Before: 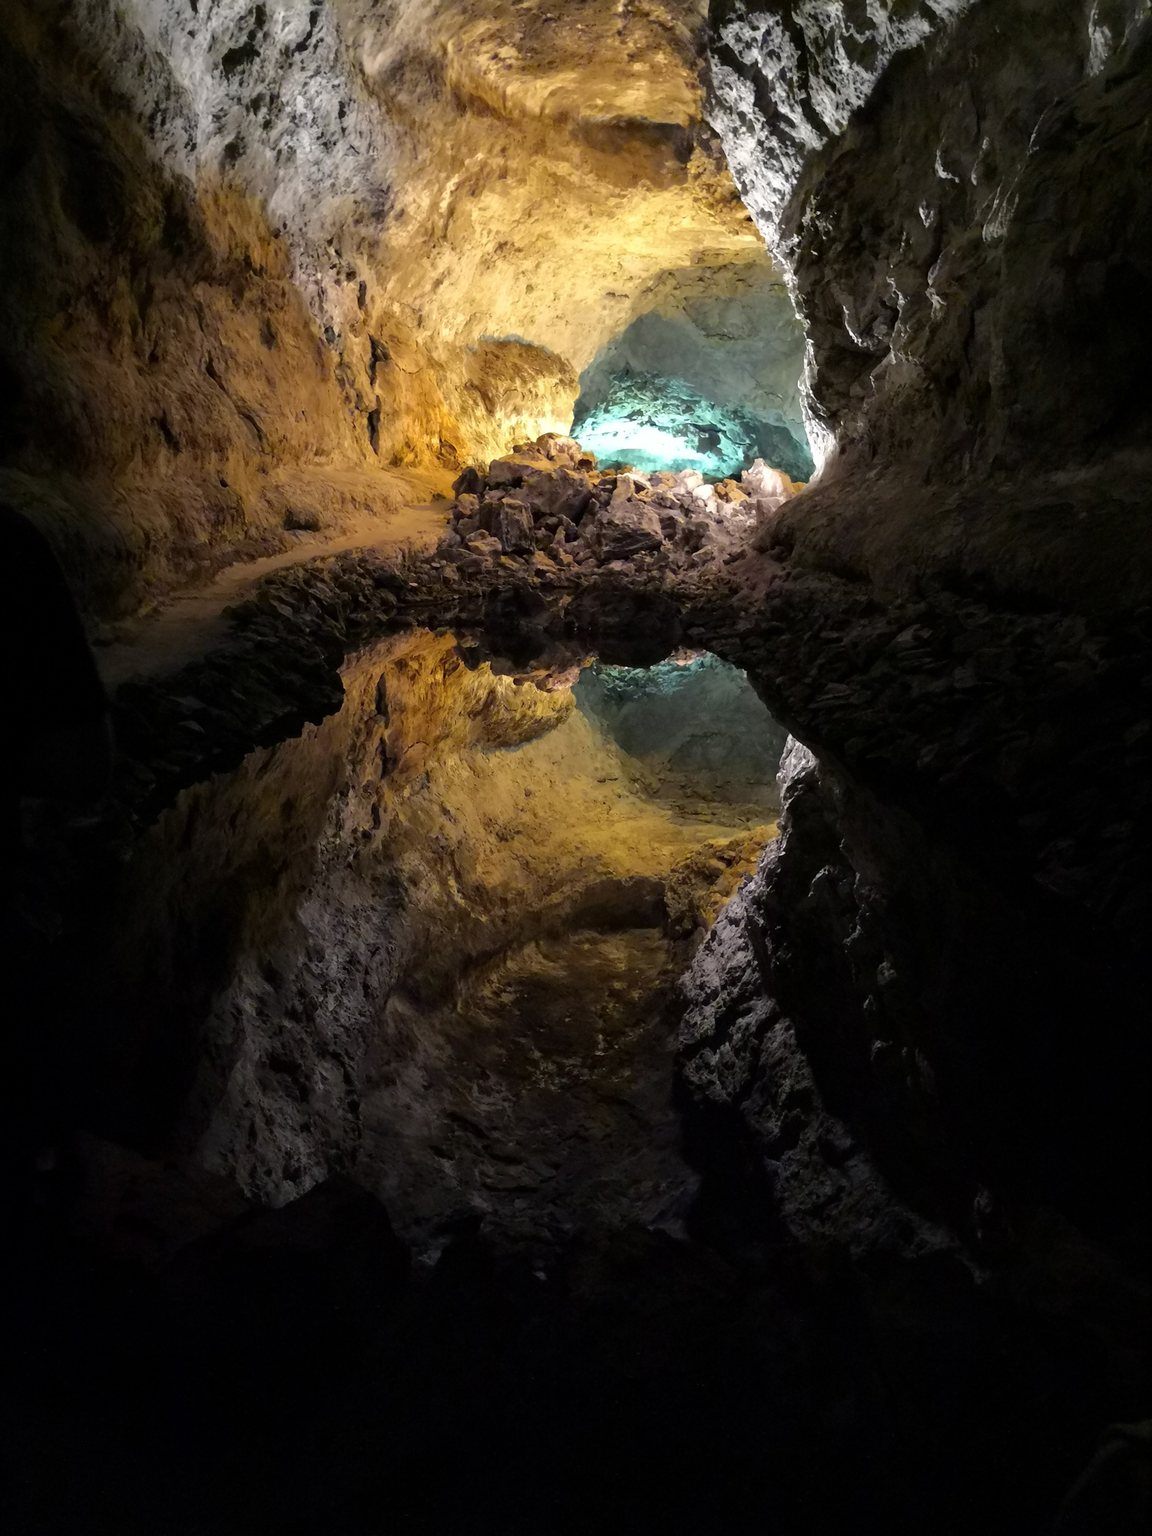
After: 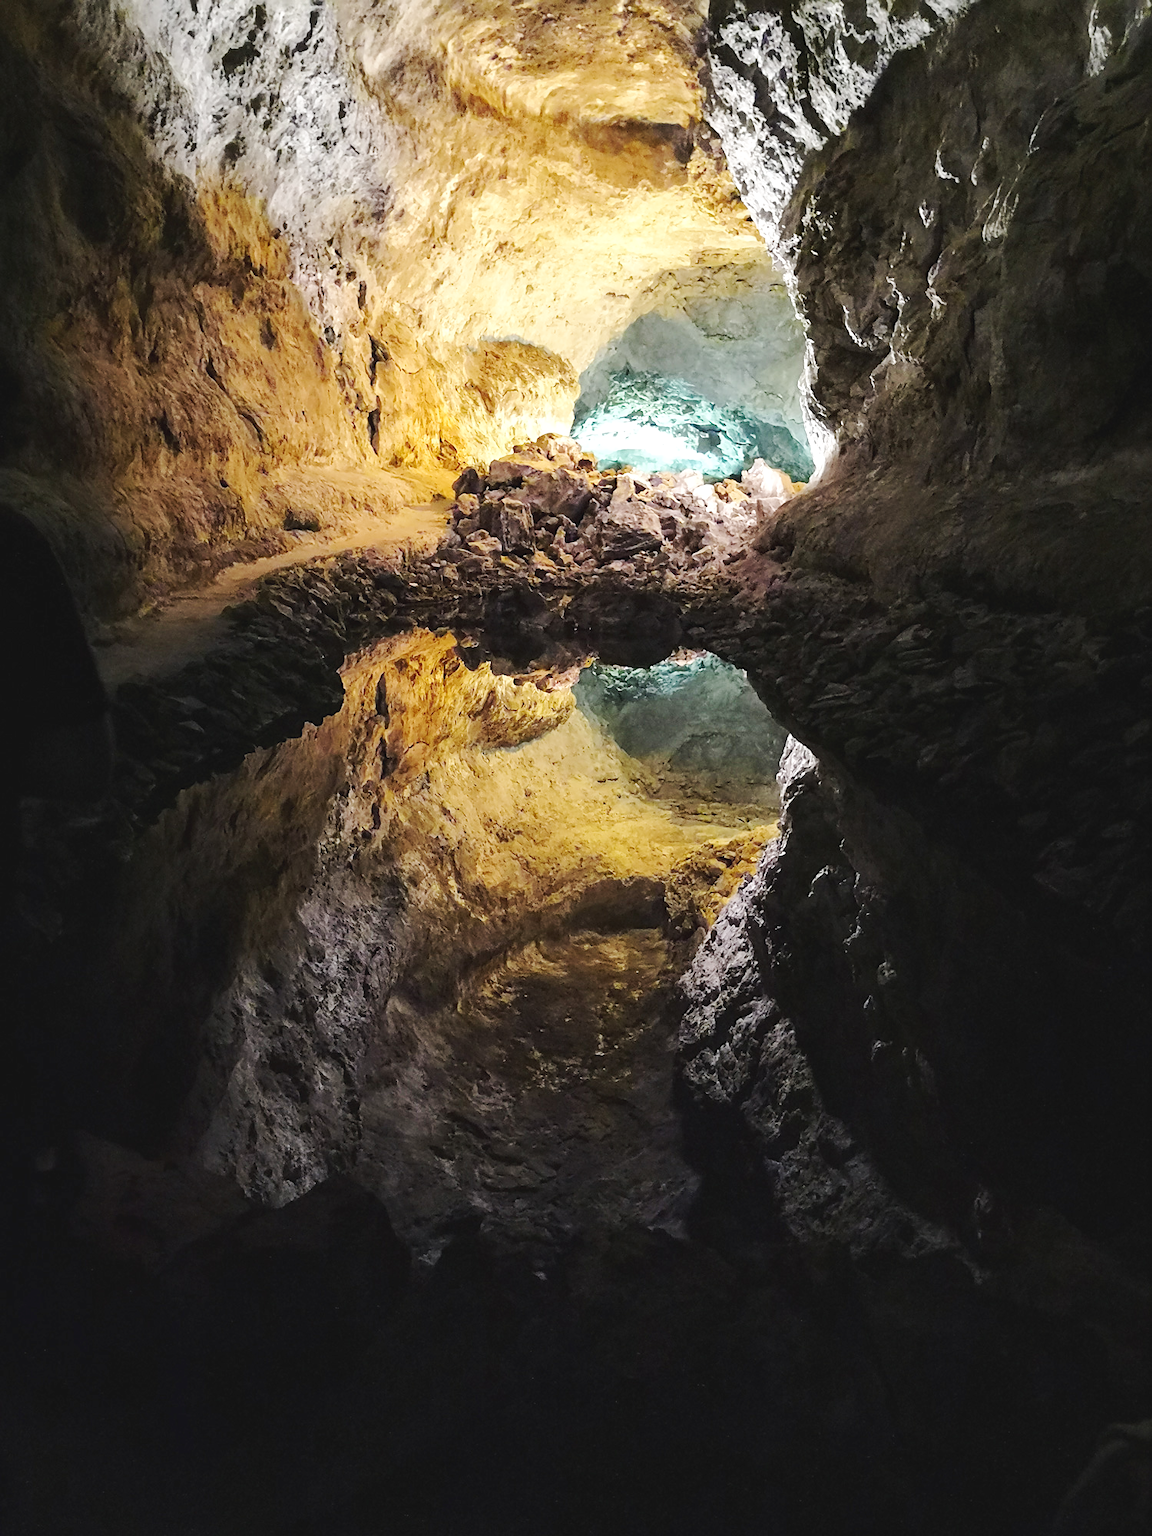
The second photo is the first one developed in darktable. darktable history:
base curve: curves: ch0 [(0, 0.007) (0.028, 0.063) (0.121, 0.311) (0.46, 0.743) (0.859, 0.957) (1, 1)], preserve colors none
local contrast: highlights 100%, shadows 100%, detail 120%, midtone range 0.2
sharpen: on, module defaults
